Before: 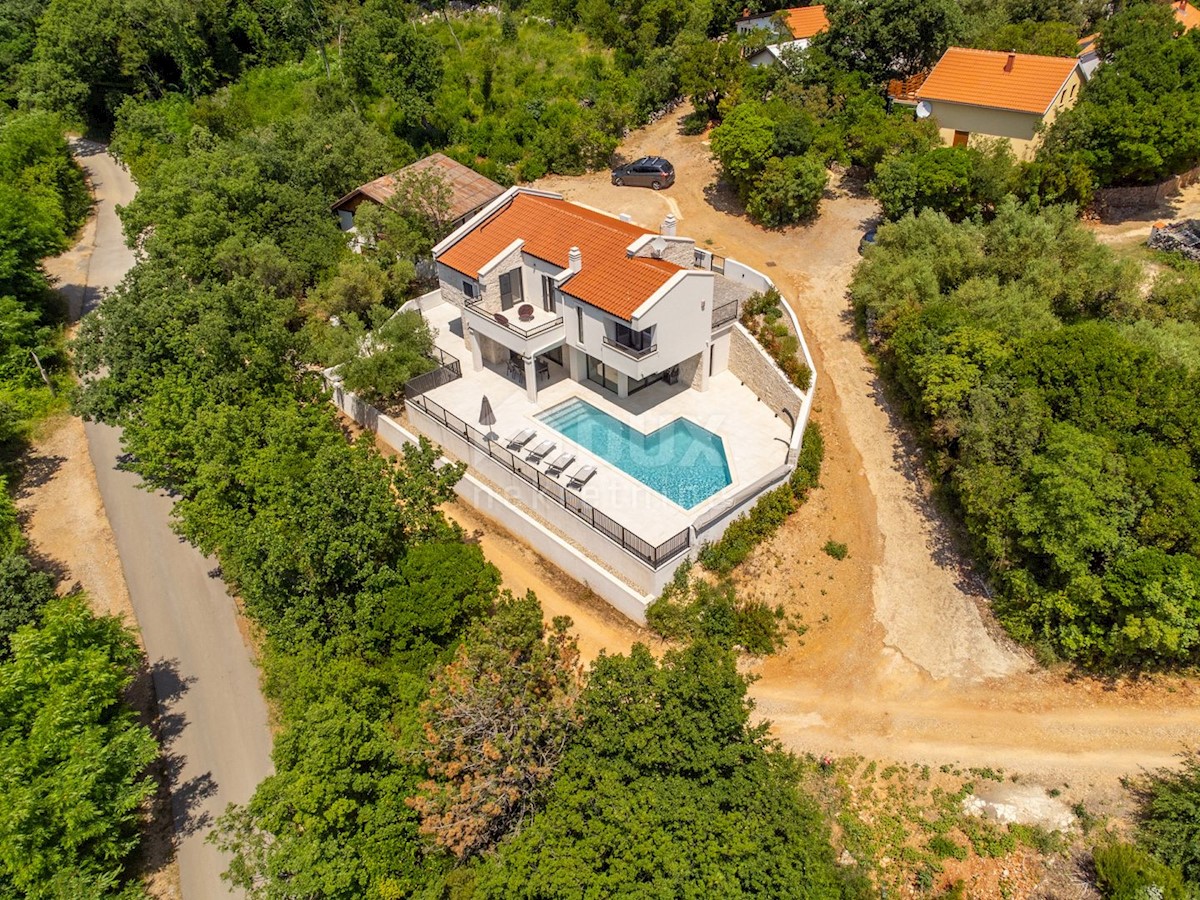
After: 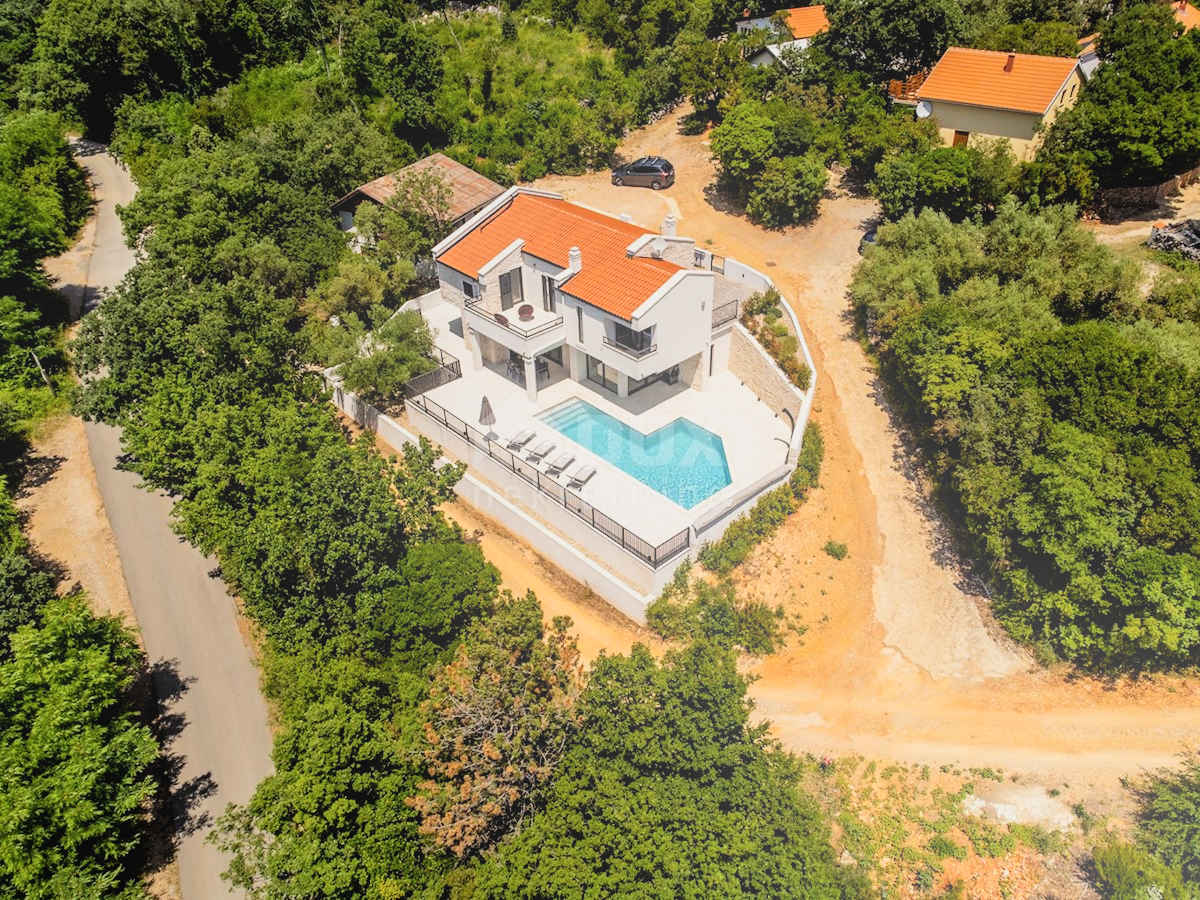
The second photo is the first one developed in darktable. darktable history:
filmic rgb: black relative exposure -5 EV, white relative exposure 3.5 EV, hardness 3.19, contrast 1.3, highlights saturation mix -50%
bloom: size 40%
